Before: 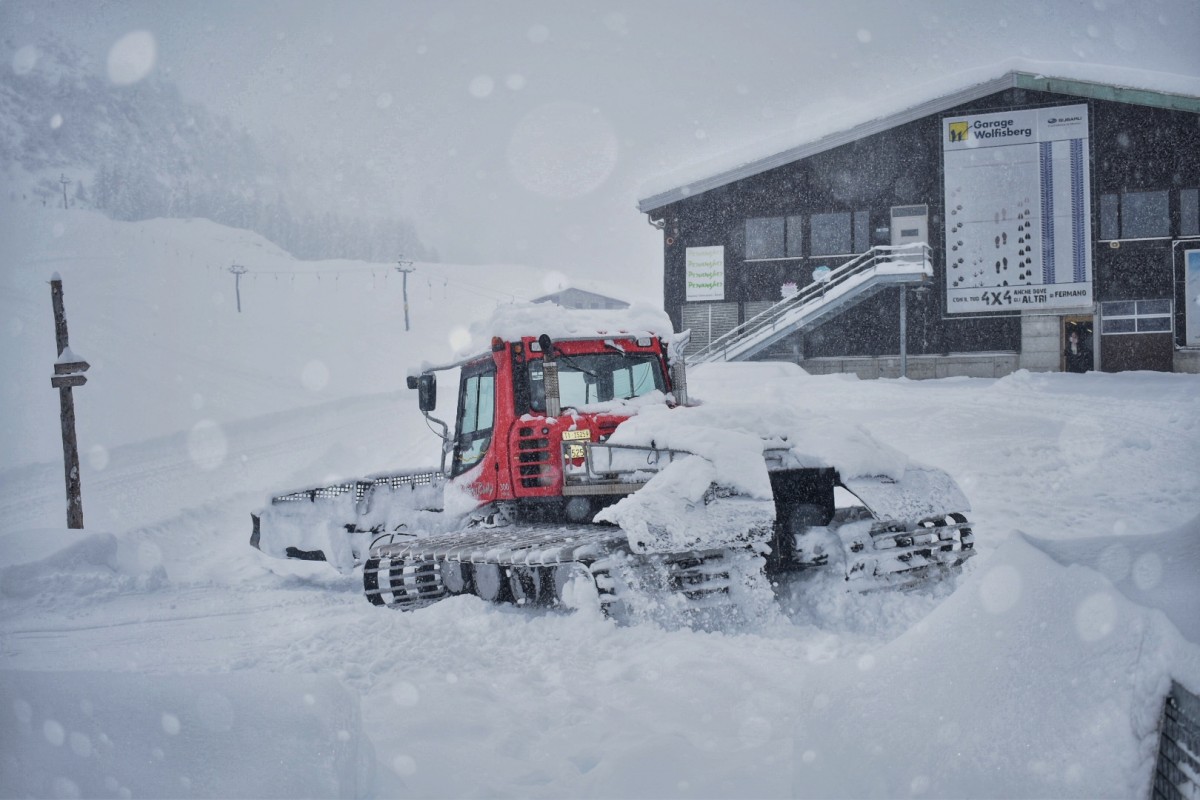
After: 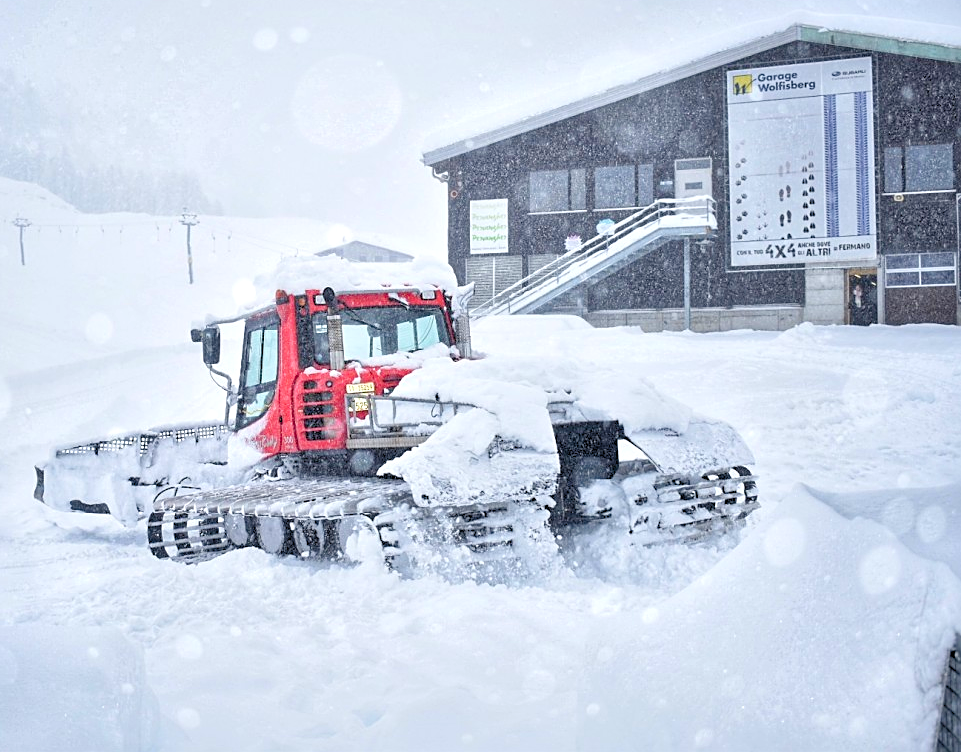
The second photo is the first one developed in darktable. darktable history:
sharpen: on, module defaults
local contrast: mode bilateral grid, contrast 21, coarseness 50, detail 120%, midtone range 0.2
levels: levels [0.036, 0.364, 0.827]
crop and rotate: left 18.026%, top 5.895%, right 1.859%
